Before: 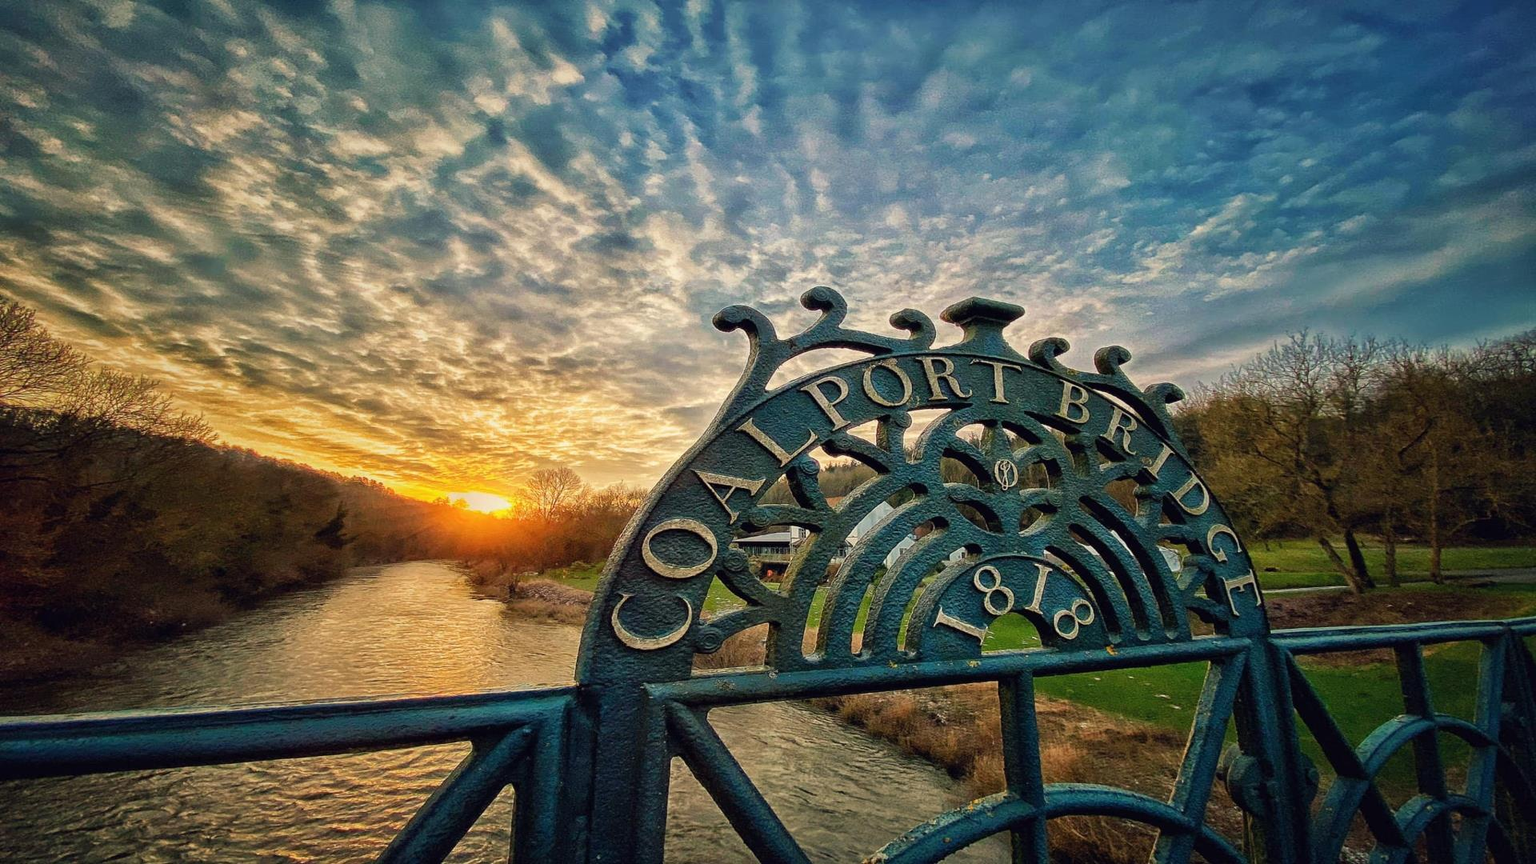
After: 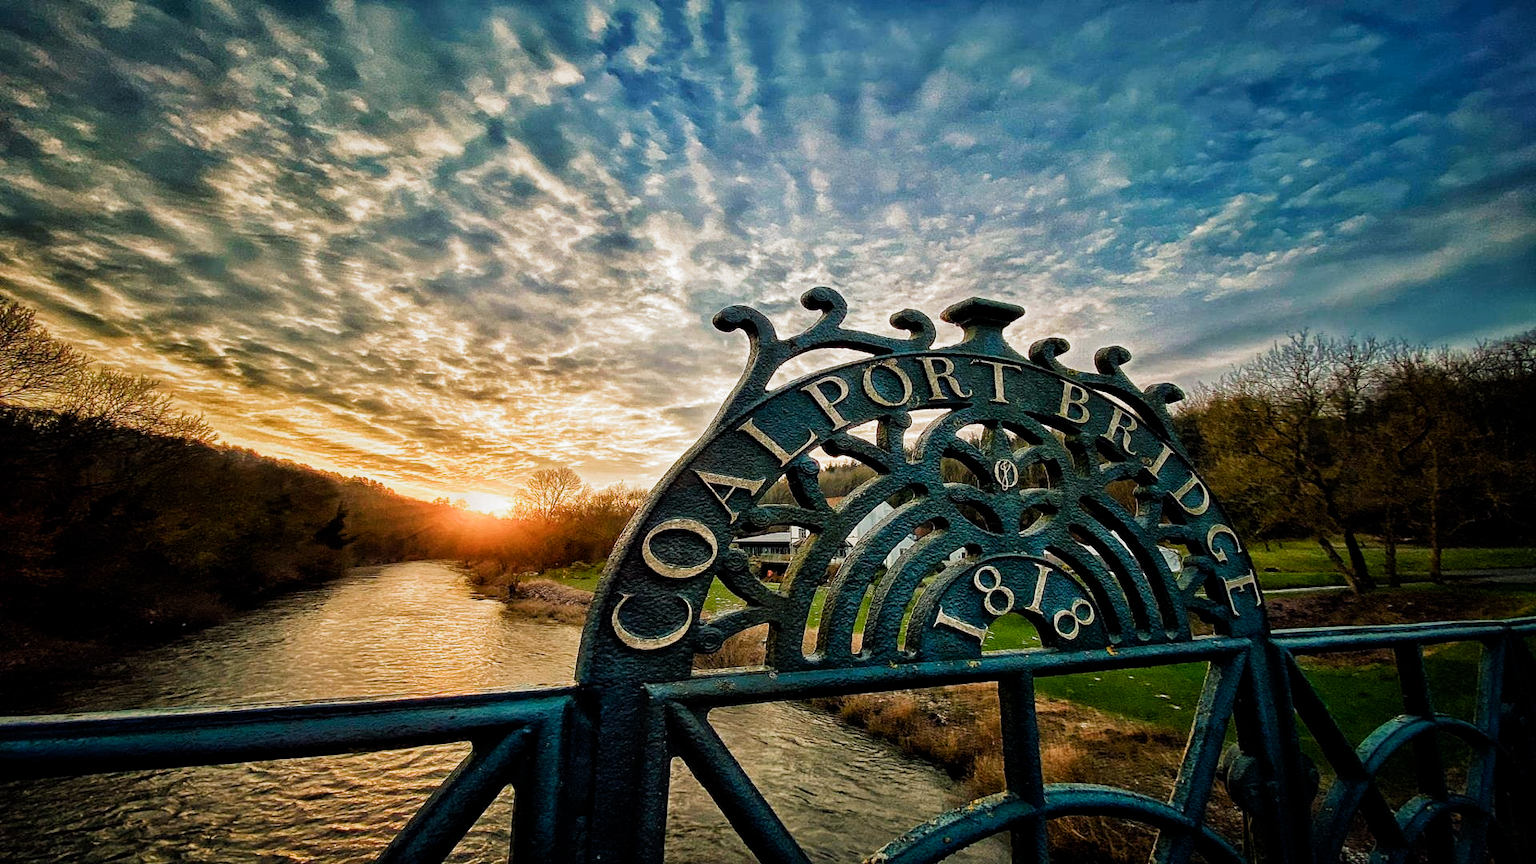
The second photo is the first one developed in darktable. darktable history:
filmic rgb: black relative exposure -8.2 EV, white relative exposure 2.2 EV, threshold 3 EV, hardness 7.11, latitude 75%, contrast 1.325, highlights saturation mix -2%, shadows ↔ highlights balance 30%, preserve chrominance RGB euclidean norm, color science v5 (2021), contrast in shadows safe, contrast in highlights safe, enable highlight reconstruction true
color balance rgb: perceptual saturation grading › global saturation 20%, perceptual saturation grading › highlights -25%, perceptual saturation grading › shadows 25%
